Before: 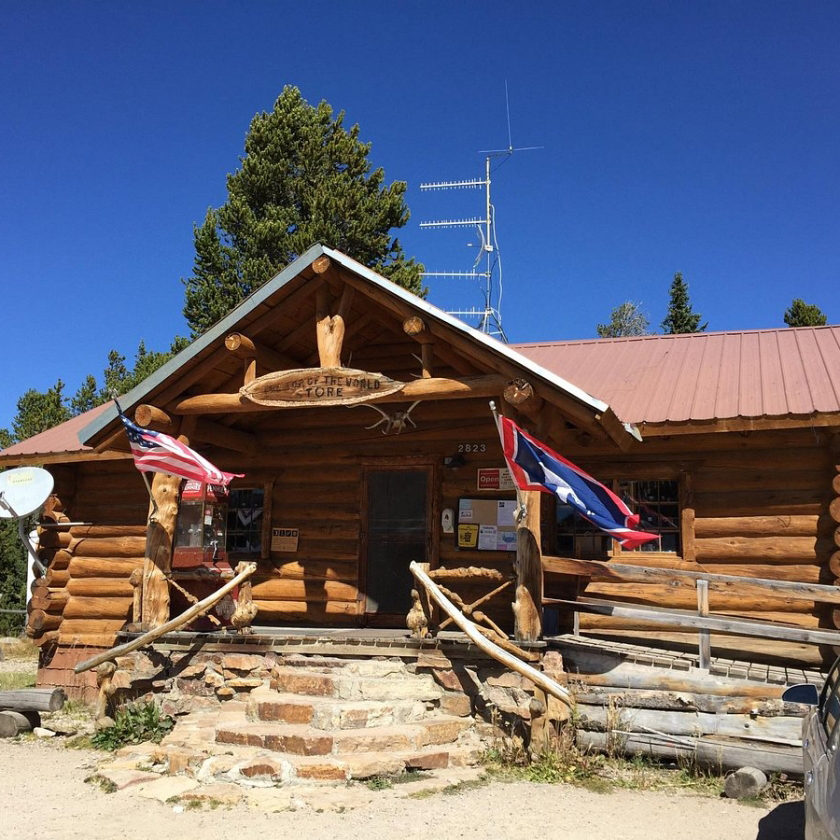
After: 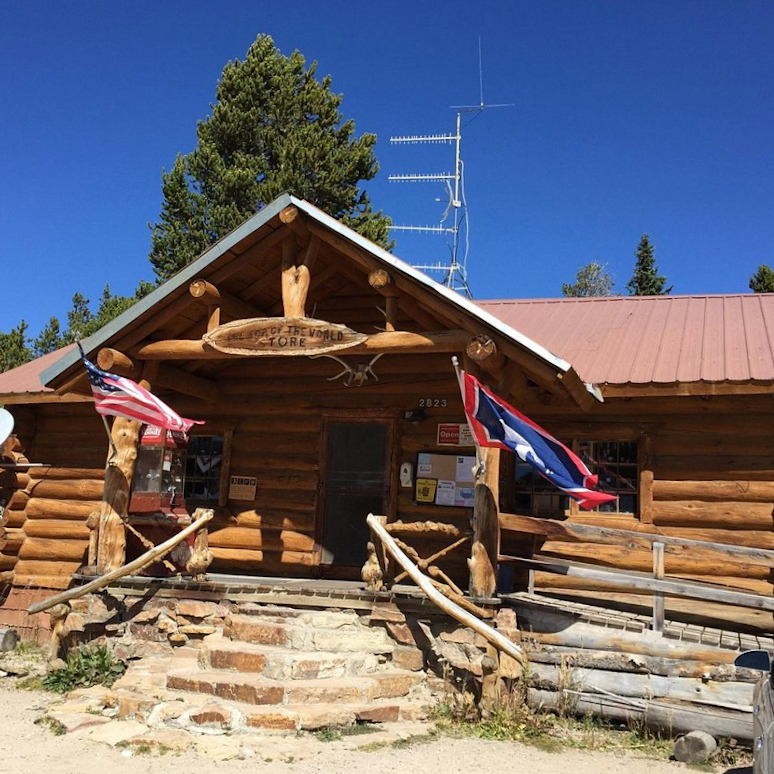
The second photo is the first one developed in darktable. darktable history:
crop and rotate: angle -1.96°, left 3.097%, top 4.154%, right 1.586%, bottom 0.529%
haze removal: strength 0.02, distance 0.25, compatibility mode true, adaptive false
